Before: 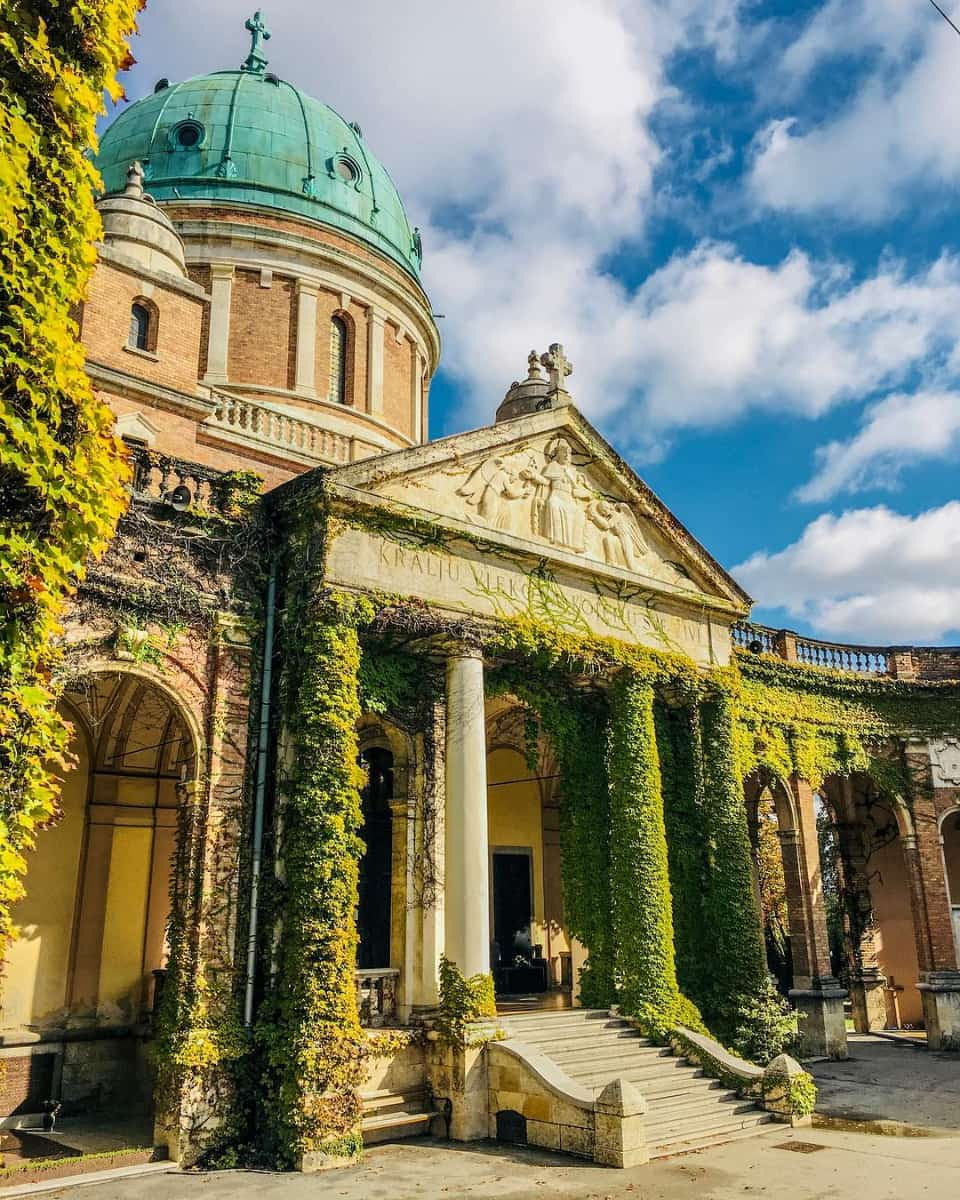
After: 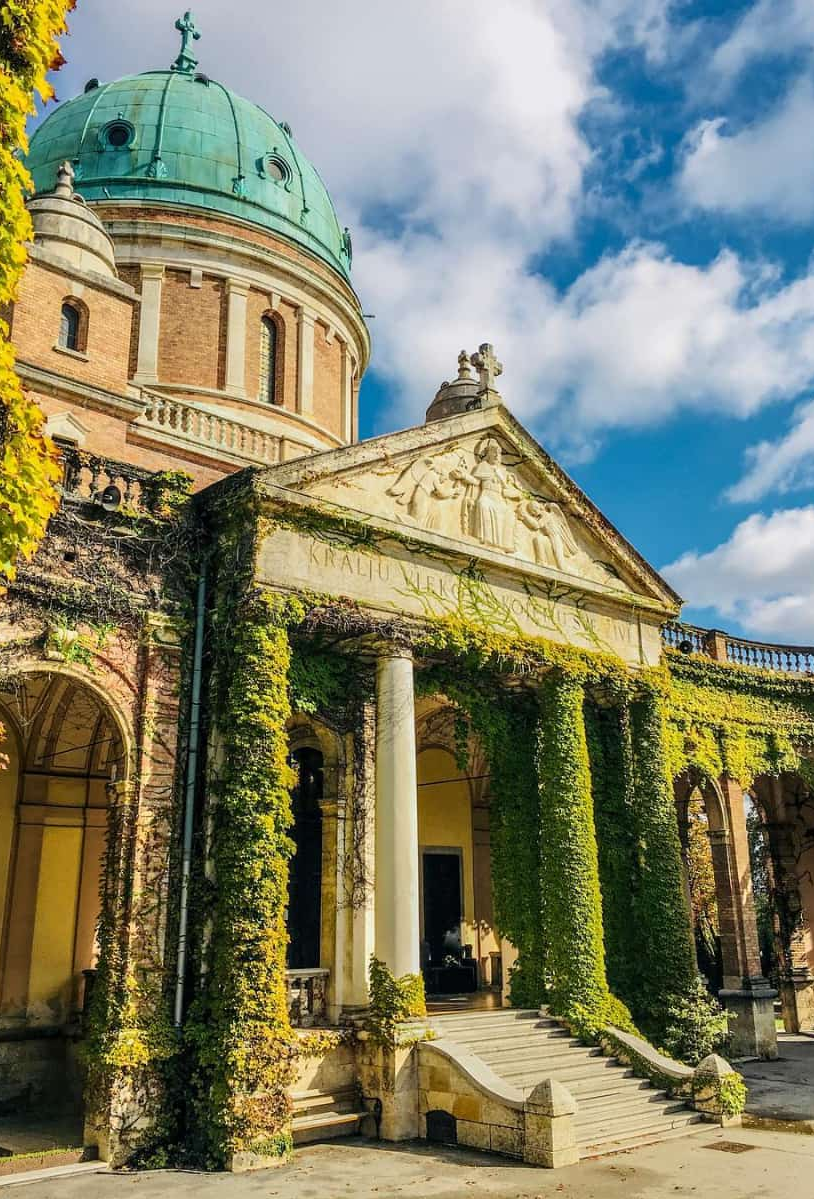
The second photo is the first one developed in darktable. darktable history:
crop: left 7.334%, right 7.807%
